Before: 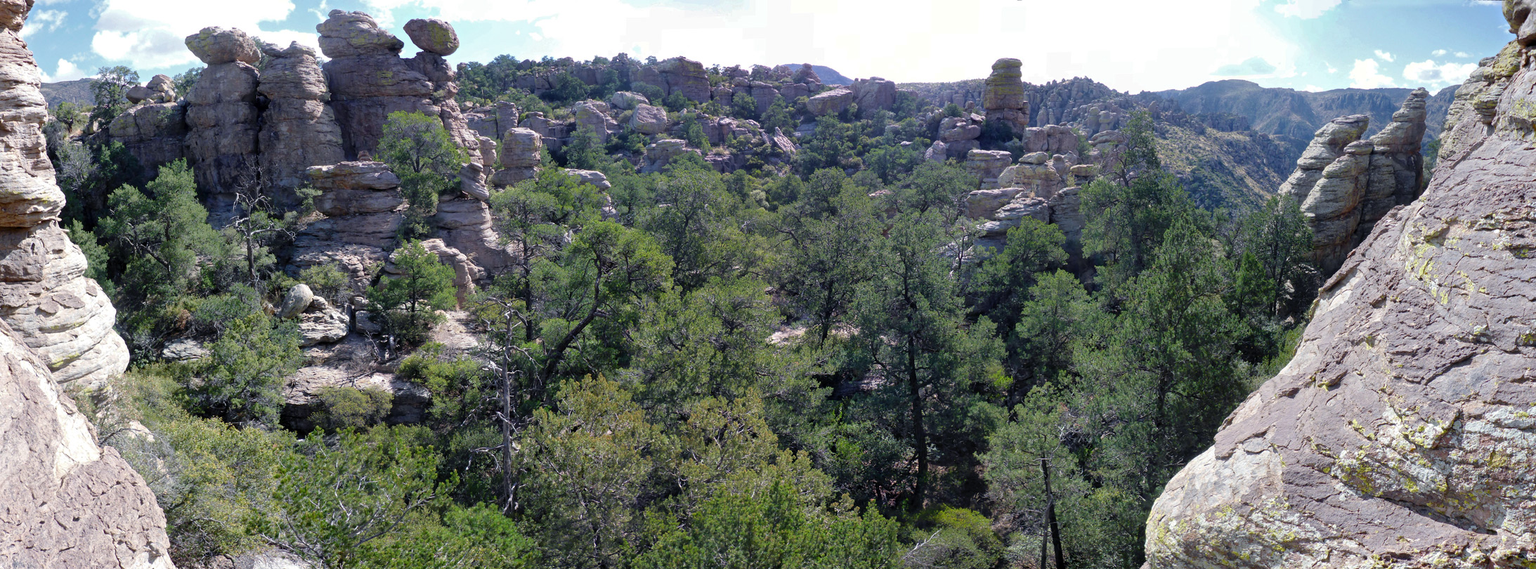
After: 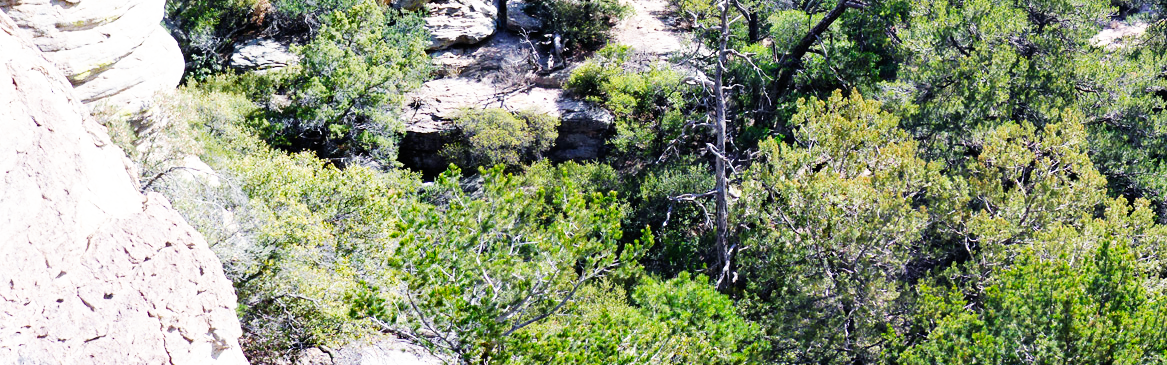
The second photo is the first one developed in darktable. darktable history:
base curve: curves: ch0 [(0, 0) (0.007, 0.004) (0.027, 0.03) (0.046, 0.07) (0.207, 0.54) (0.442, 0.872) (0.673, 0.972) (1, 1)], preserve colors none
crop and rotate: top 54.778%, right 46.61%, bottom 0.159%
